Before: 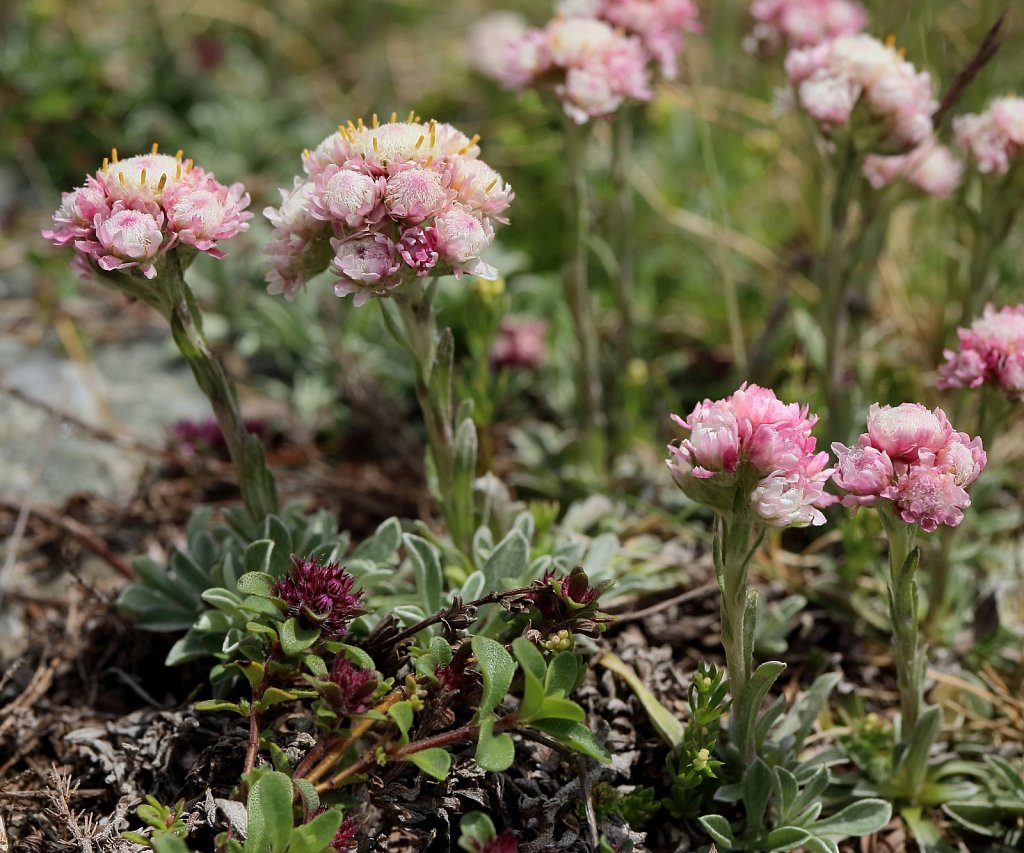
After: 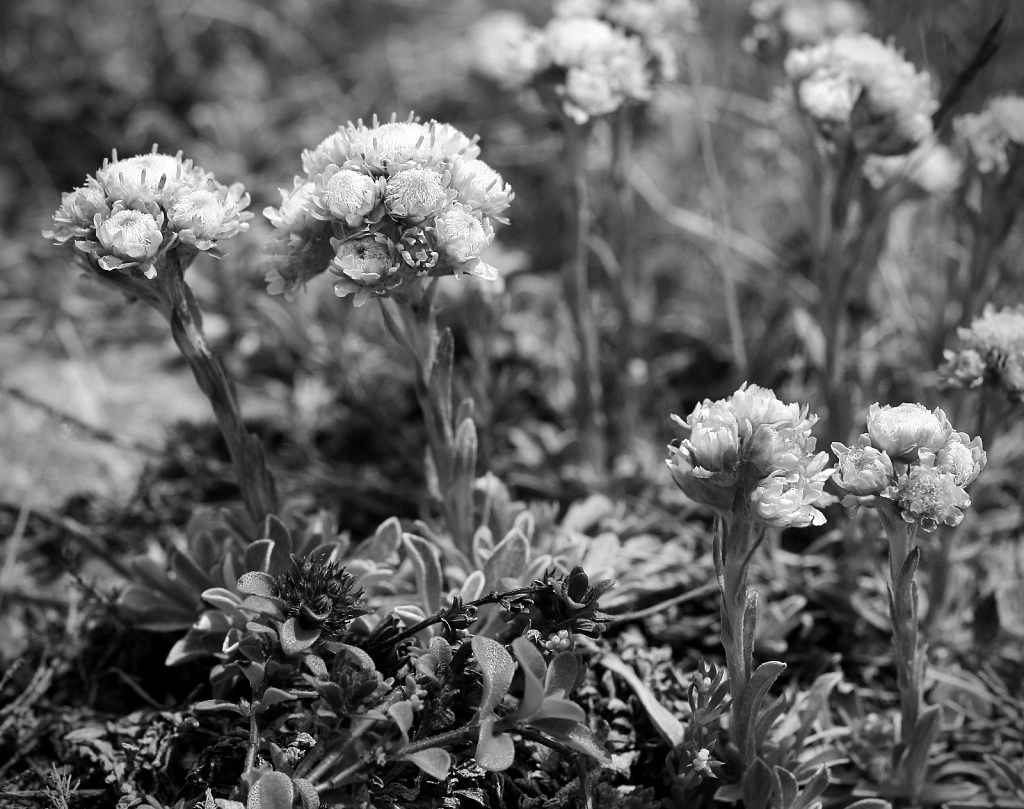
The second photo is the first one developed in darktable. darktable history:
tone equalizer: -8 EV -0.417 EV, -7 EV -0.389 EV, -6 EV -0.333 EV, -5 EV -0.222 EV, -3 EV 0.222 EV, -2 EV 0.333 EV, -1 EV 0.389 EV, +0 EV 0.417 EV, edges refinement/feathering 500, mask exposure compensation -1.57 EV, preserve details no
monochrome: on, module defaults
crop and rotate: top 0%, bottom 5.097%
velvia: on, module defaults
vignetting: fall-off start 88.03%, fall-off radius 24.9%
